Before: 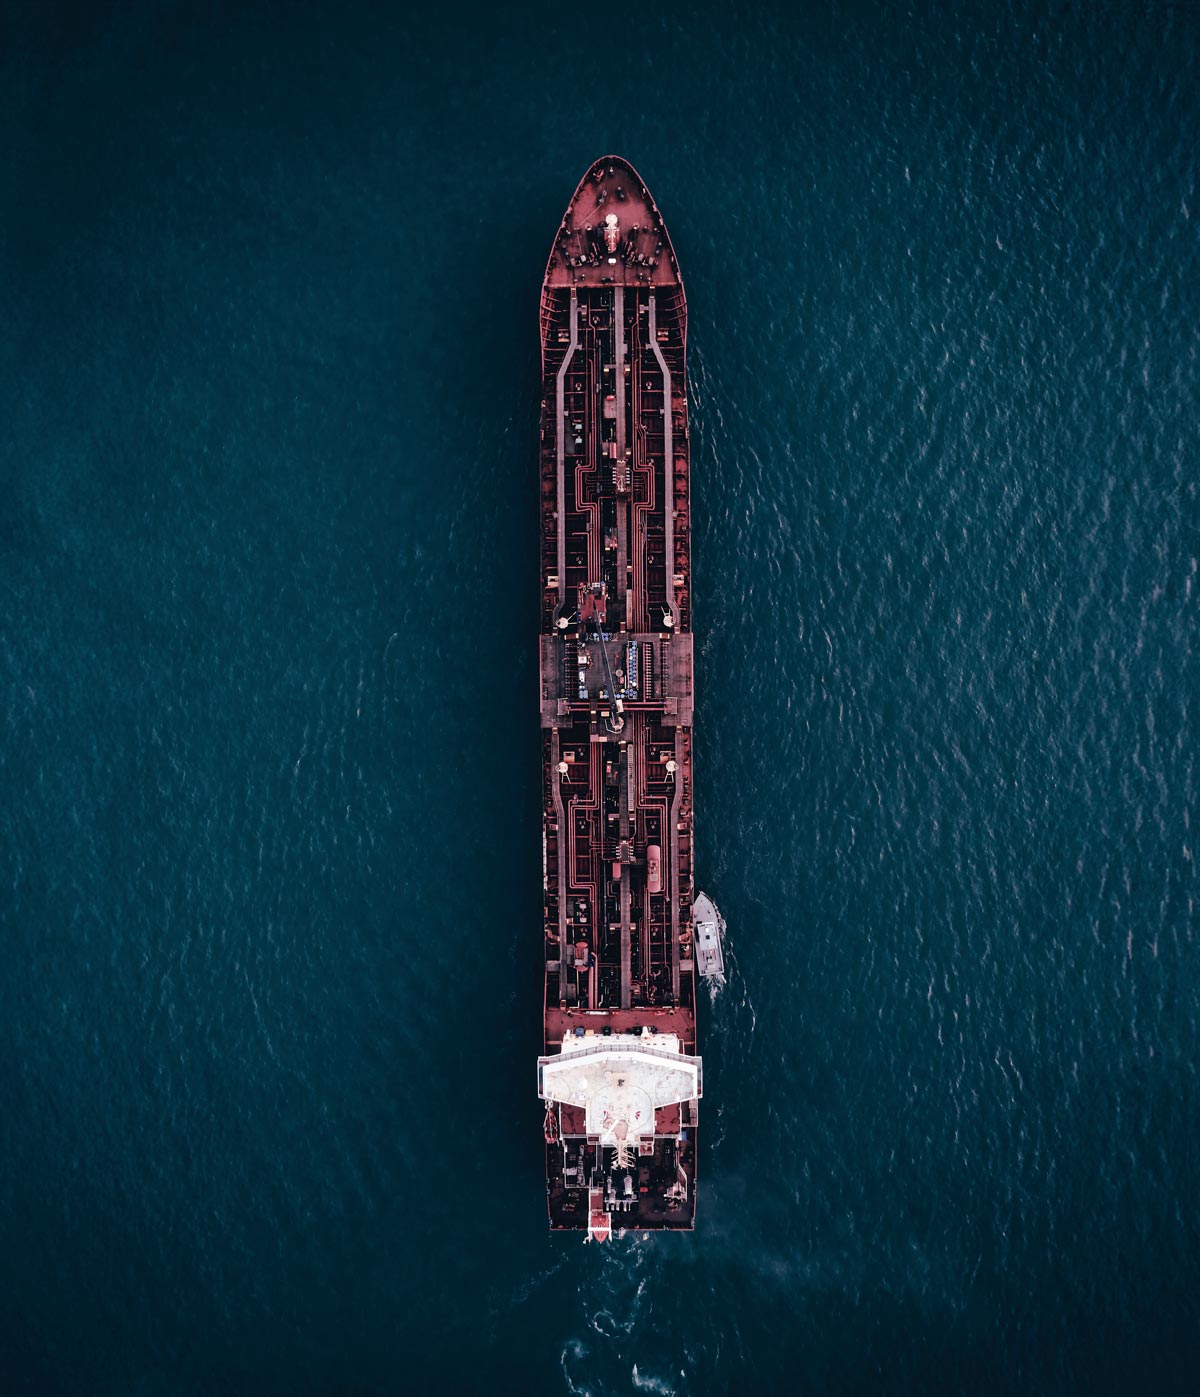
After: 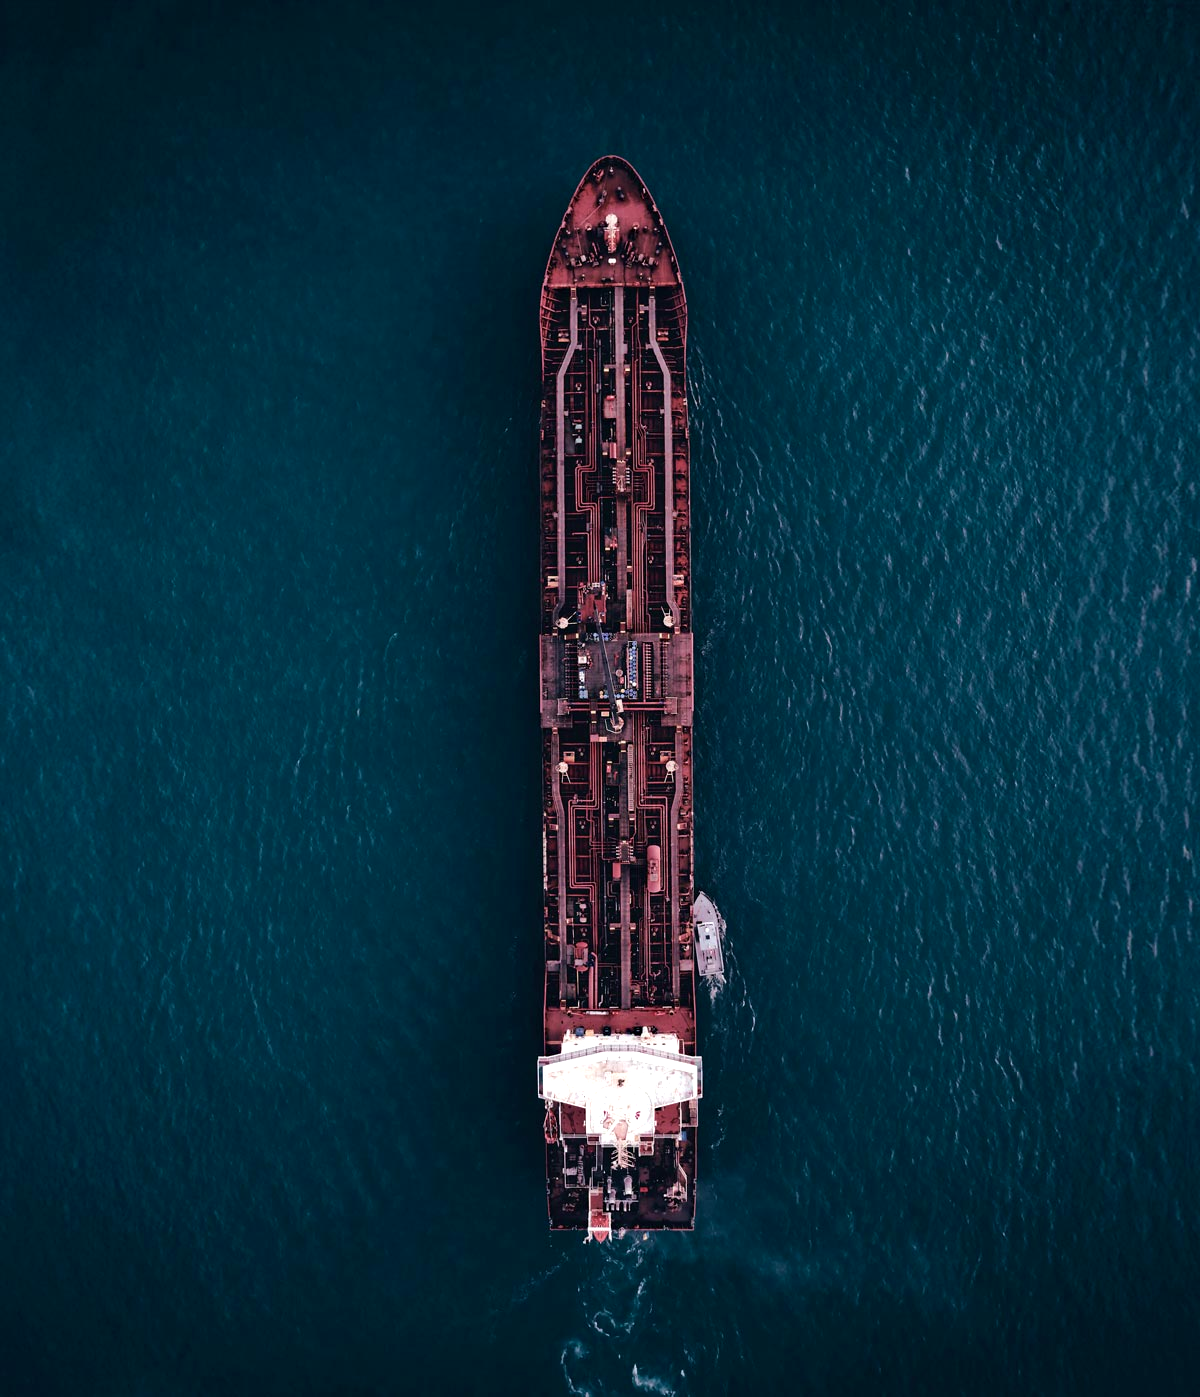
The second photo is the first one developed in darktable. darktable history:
velvia: on, module defaults
haze removal: compatibility mode true, adaptive false
